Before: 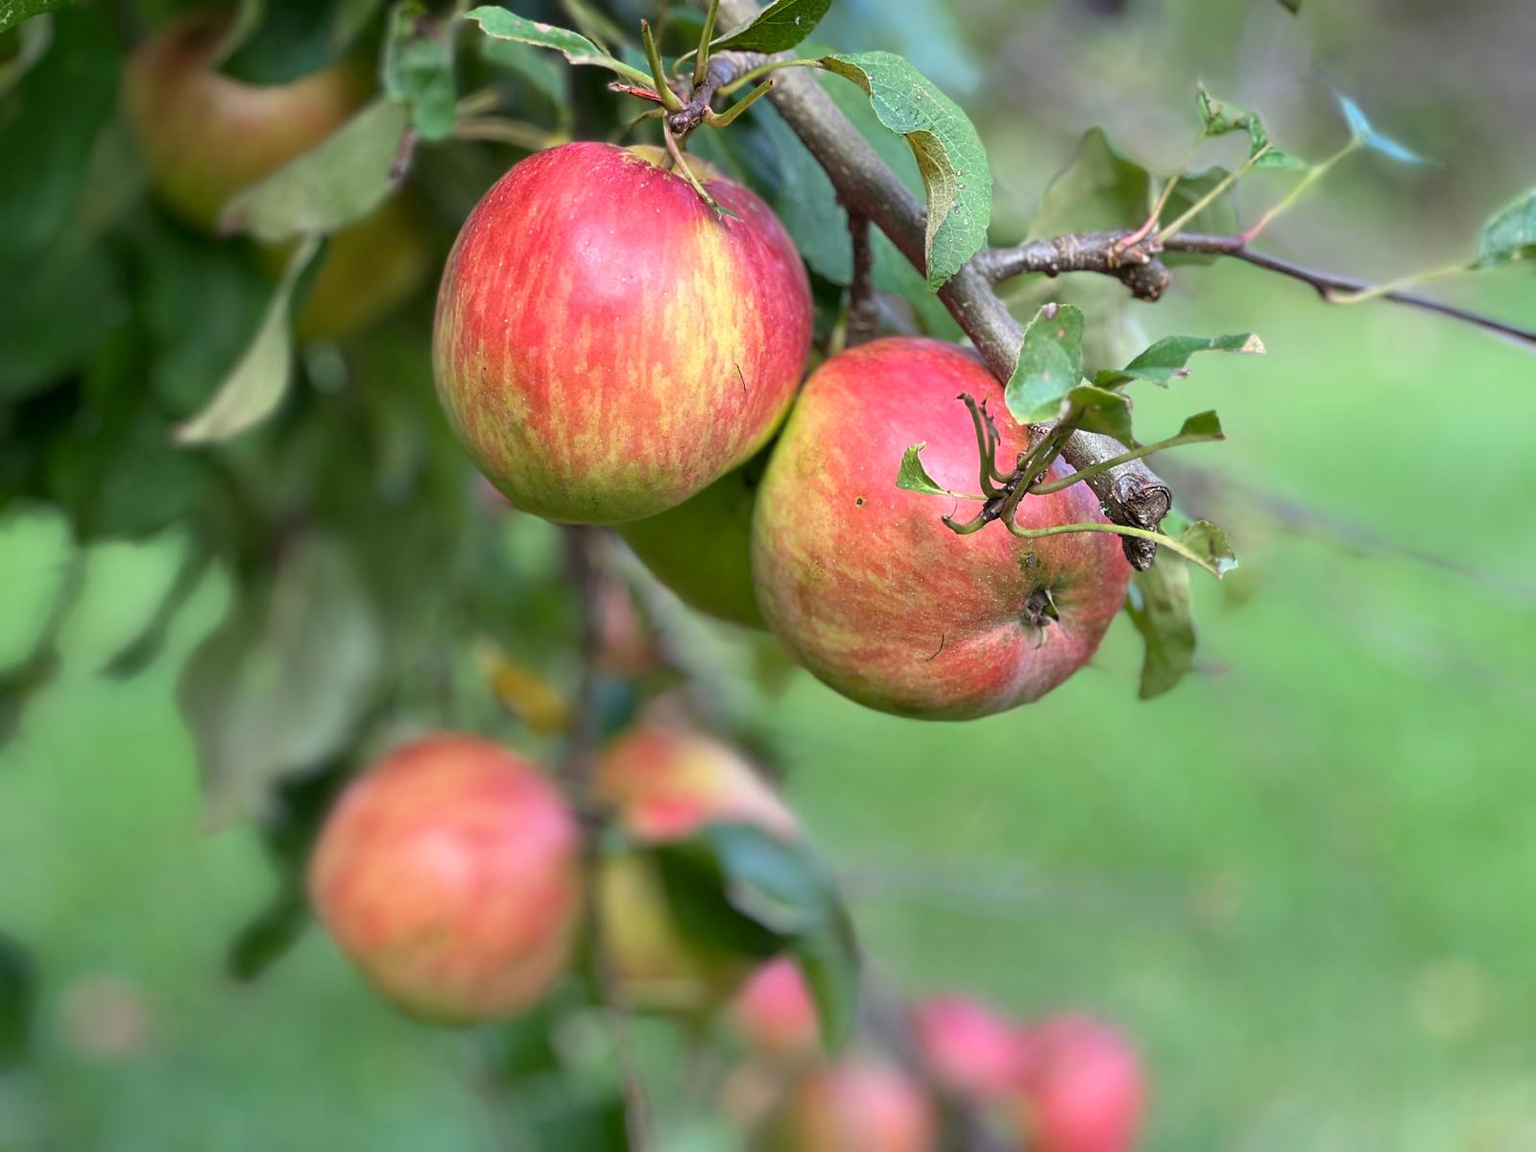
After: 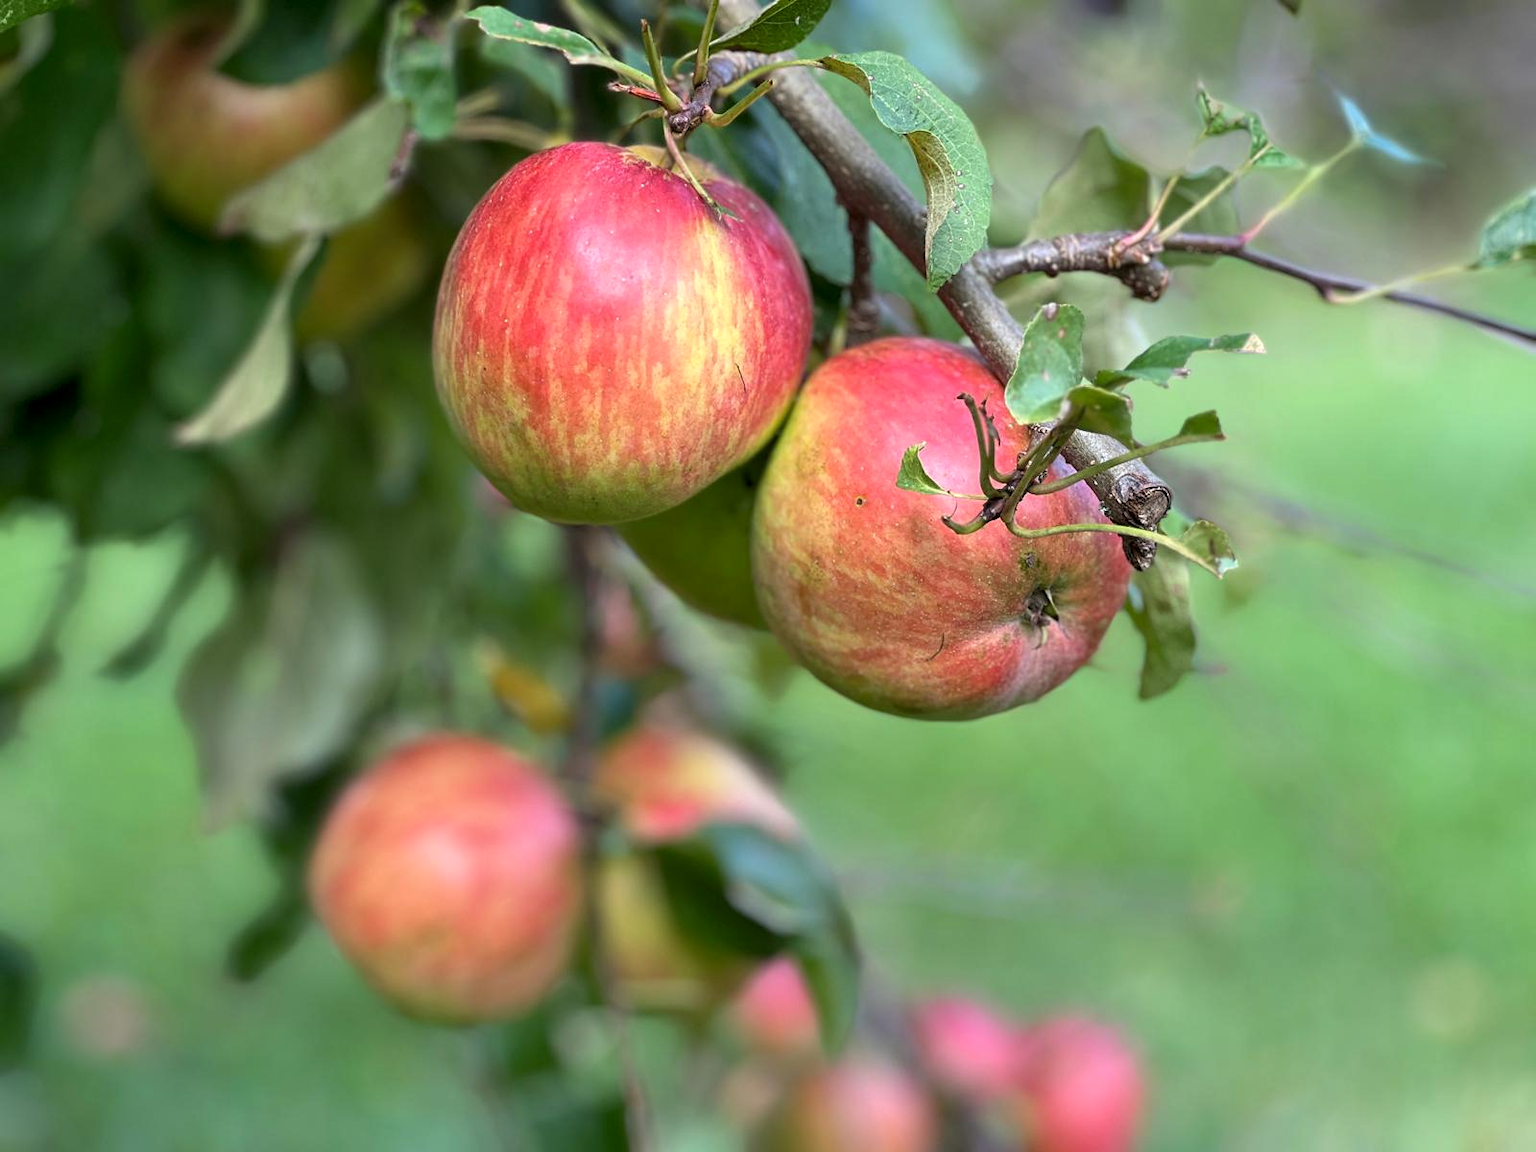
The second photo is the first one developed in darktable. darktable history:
local contrast: highlights 105%, shadows 103%, detail 120%, midtone range 0.2
